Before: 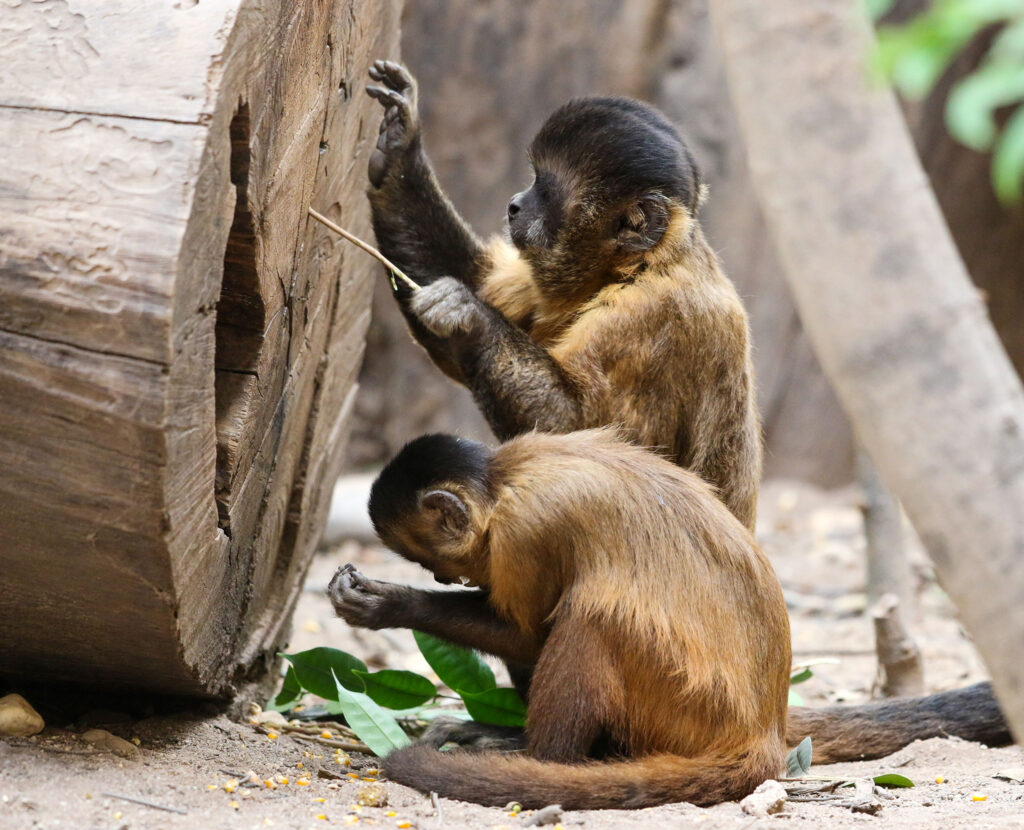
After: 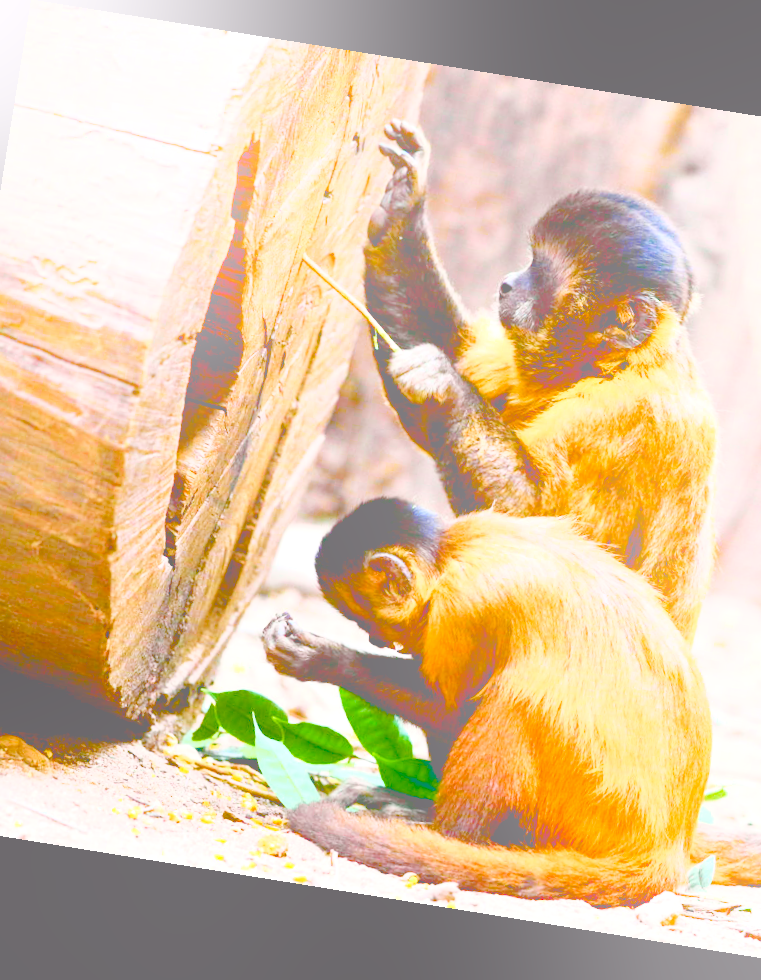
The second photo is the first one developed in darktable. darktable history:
tone curve: curves: ch0 [(0, 0.031) (0.139, 0.084) (0.311, 0.278) (0.495, 0.544) (0.718, 0.816) (0.841, 0.909) (1, 0.967)]; ch1 [(0, 0) (0.272, 0.249) (0.388, 0.385) (0.469, 0.456) (0.495, 0.497) (0.538, 0.545) (0.578, 0.595) (0.707, 0.778) (1, 1)]; ch2 [(0, 0) (0.125, 0.089) (0.353, 0.329) (0.443, 0.408) (0.502, 0.499) (0.557, 0.531) (0.608, 0.631) (1, 1)], color space Lab, independent channels, preserve colors none
exposure: black level correction -0.002, exposure 0.54 EV, compensate highlight preservation false
crop and rotate: left 8.786%, right 24.548%
color balance rgb: shadows lift › luminance -9.41%, highlights gain › luminance 17.6%, global offset › luminance -1.45%, perceptual saturation grading › highlights -17.77%, perceptual saturation grading › mid-tones 33.1%, perceptual saturation grading › shadows 50.52%, global vibrance 24.22%
bloom: size 38%, threshold 95%, strength 30%
rotate and perspective: rotation 9.12°, automatic cropping off
levels: levels [0, 0.43, 0.984]
